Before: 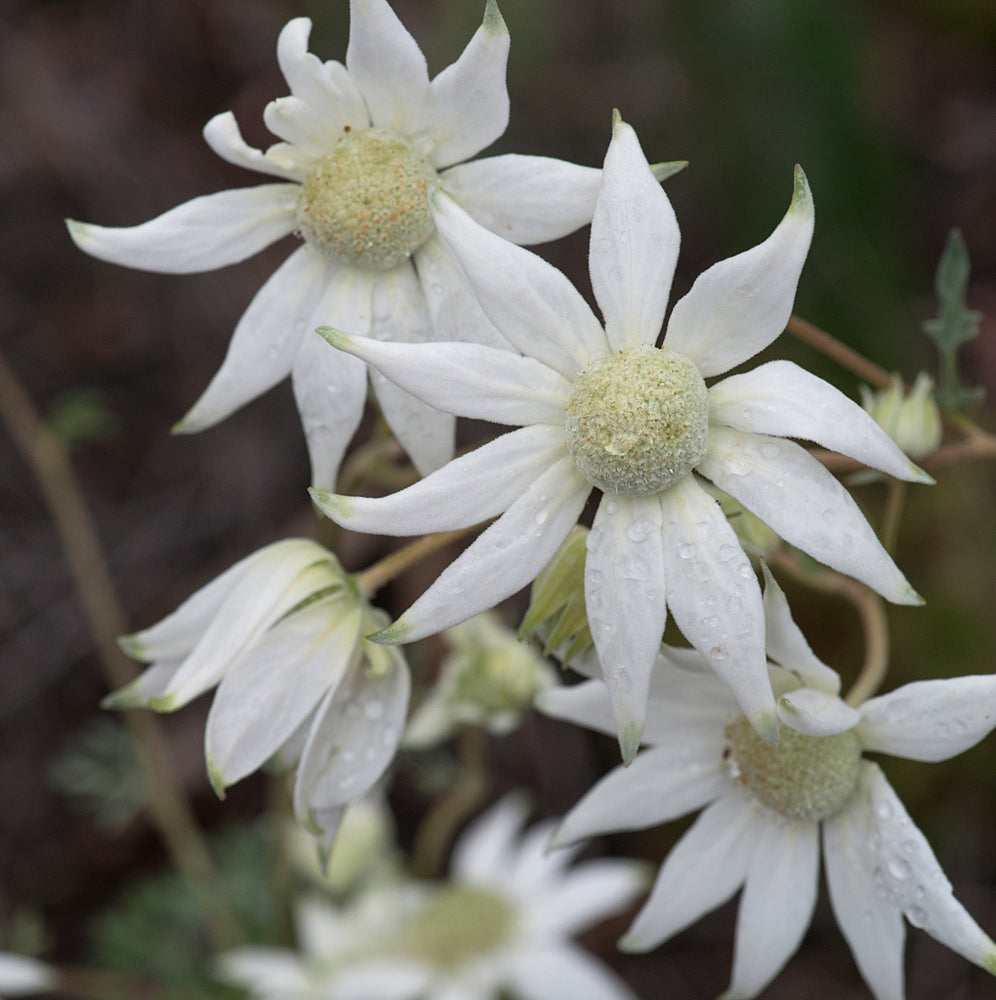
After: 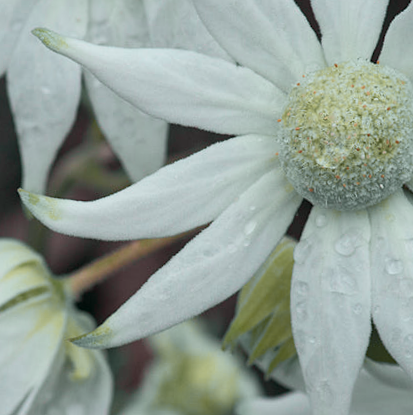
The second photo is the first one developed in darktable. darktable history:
color correction: saturation 1.1
crop: left 30%, top 30%, right 30%, bottom 30%
shadows and highlights: radius 133.83, soften with gaussian
tone curve: curves: ch0 [(0, 0) (0.822, 0.825) (0.994, 0.955)]; ch1 [(0, 0) (0.226, 0.261) (0.383, 0.397) (0.46, 0.46) (0.498, 0.479) (0.524, 0.523) (0.578, 0.575) (1, 1)]; ch2 [(0, 0) (0.438, 0.456) (0.5, 0.498) (0.547, 0.515) (0.597, 0.58) (0.629, 0.603) (1, 1)], color space Lab, independent channels, preserve colors none
rotate and perspective: rotation 2.27°, automatic cropping off
